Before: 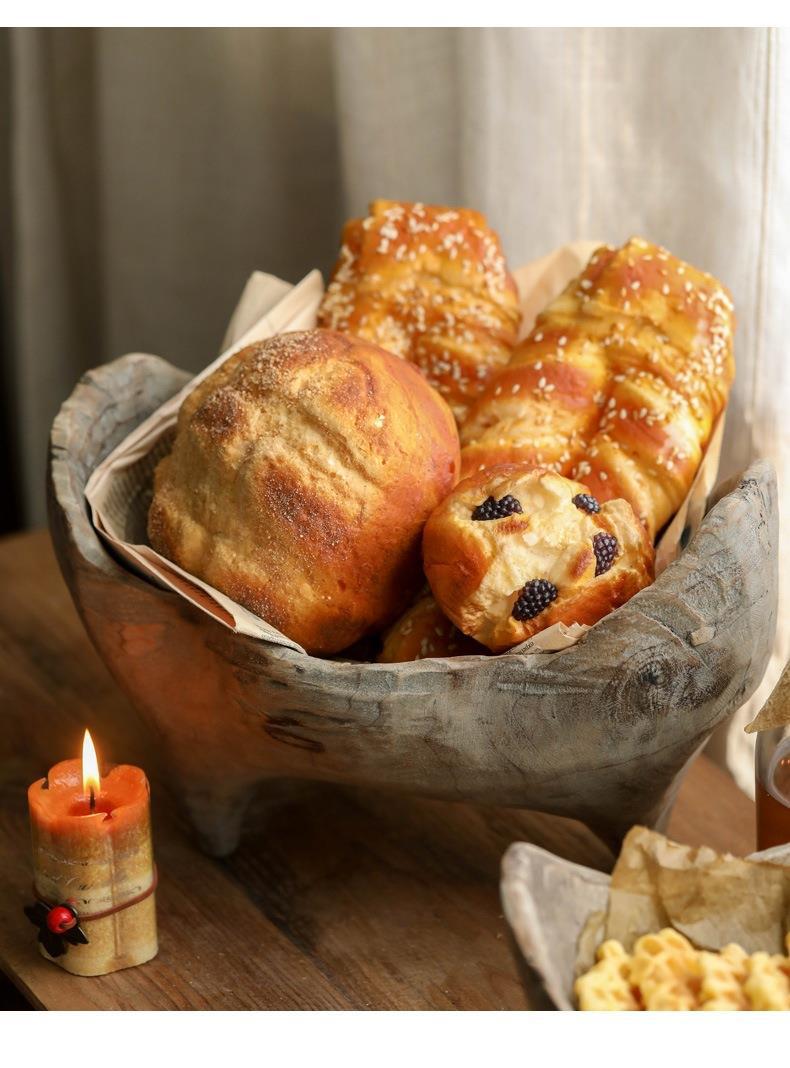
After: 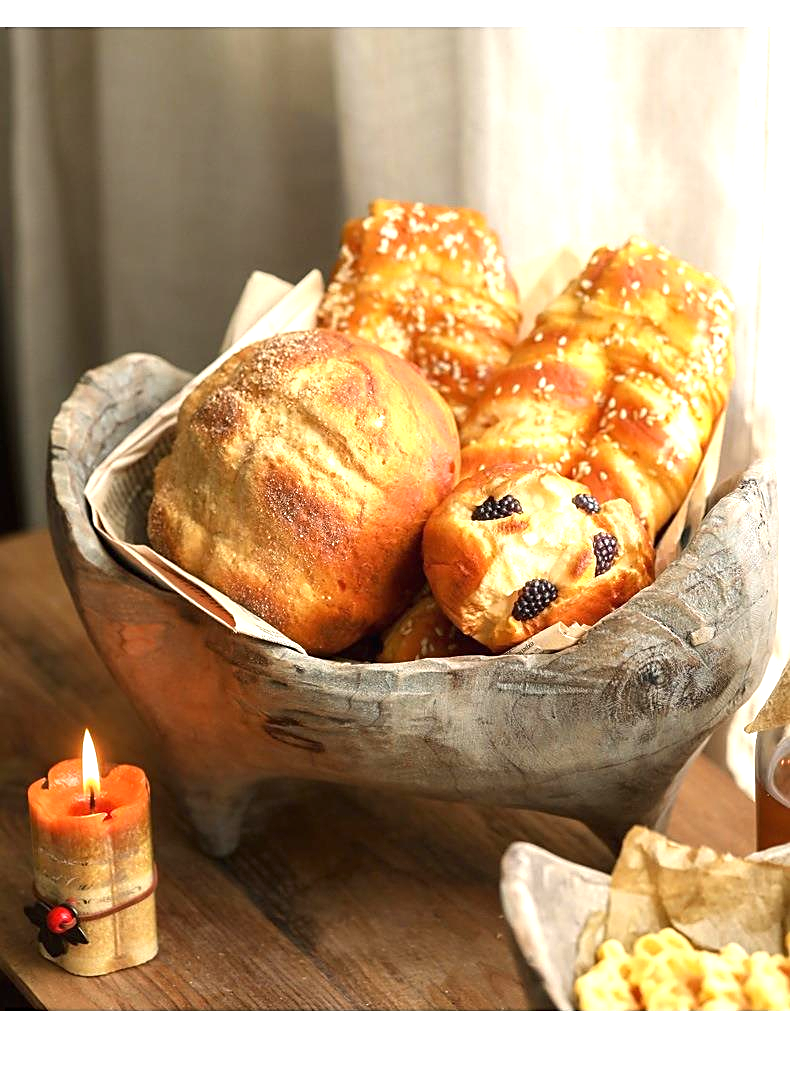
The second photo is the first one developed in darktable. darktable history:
exposure: black level correction -0.001, exposure 0.9 EV, compensate exposure bias true, compensate highlight preservation false
sharpen: on, module defaults
